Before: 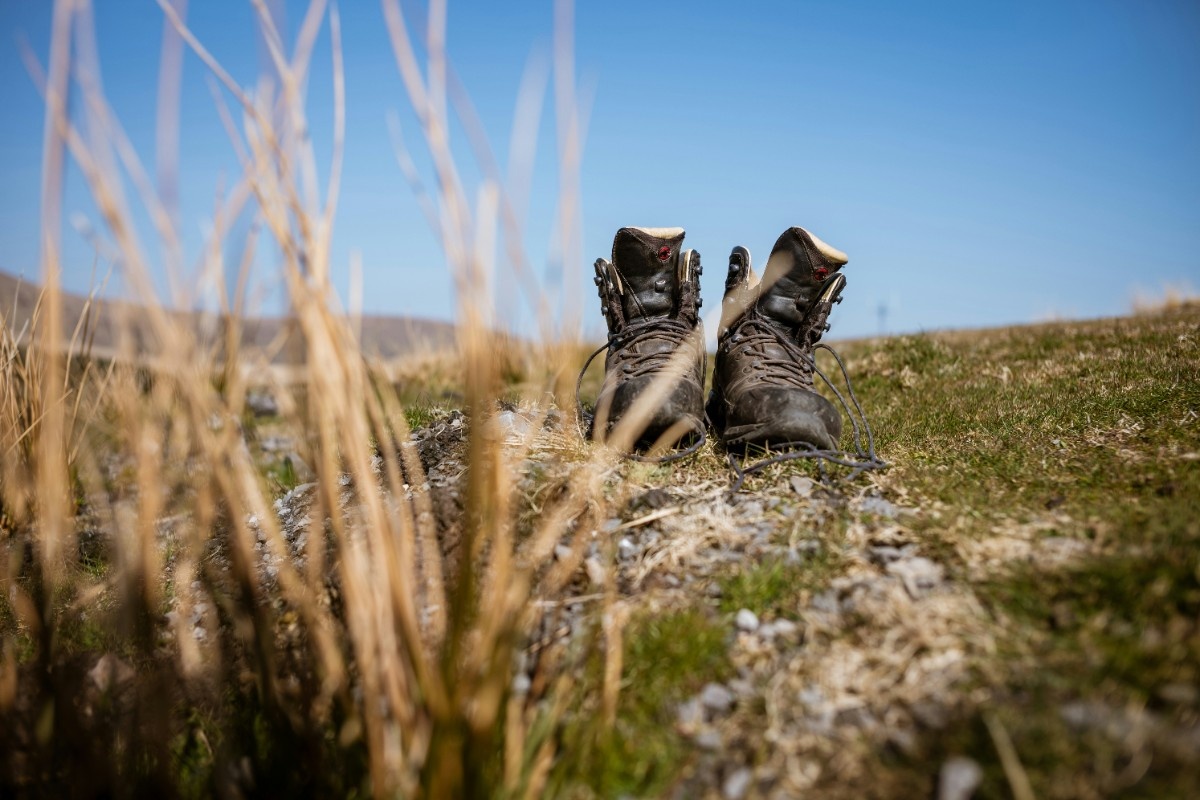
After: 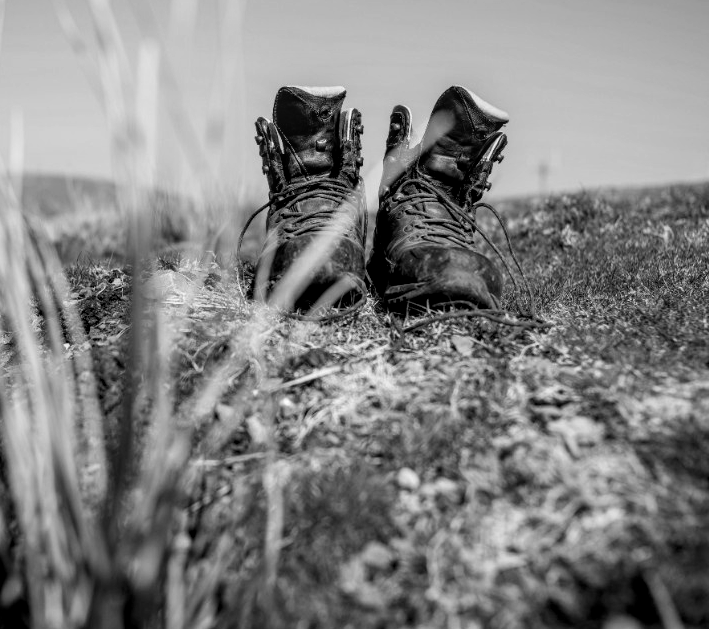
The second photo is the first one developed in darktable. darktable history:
local contrast: on, module defaults
monochrome: a -3.63, b -0.465
crop and rotate: left 28.256%, top 17.734%, right 12.656%, bottom 3.573%
filmic rgb: black relative exposure -12.8 EV, white relative exposure 2.8 EV, threshold 3 EV, target black luminance 0%, hardness 8.54, latitude 70.41%, contrast 1.133, shadows ↔ highlights balance -0.395%, color science v4 (2020), enable highlight reconstruction true
